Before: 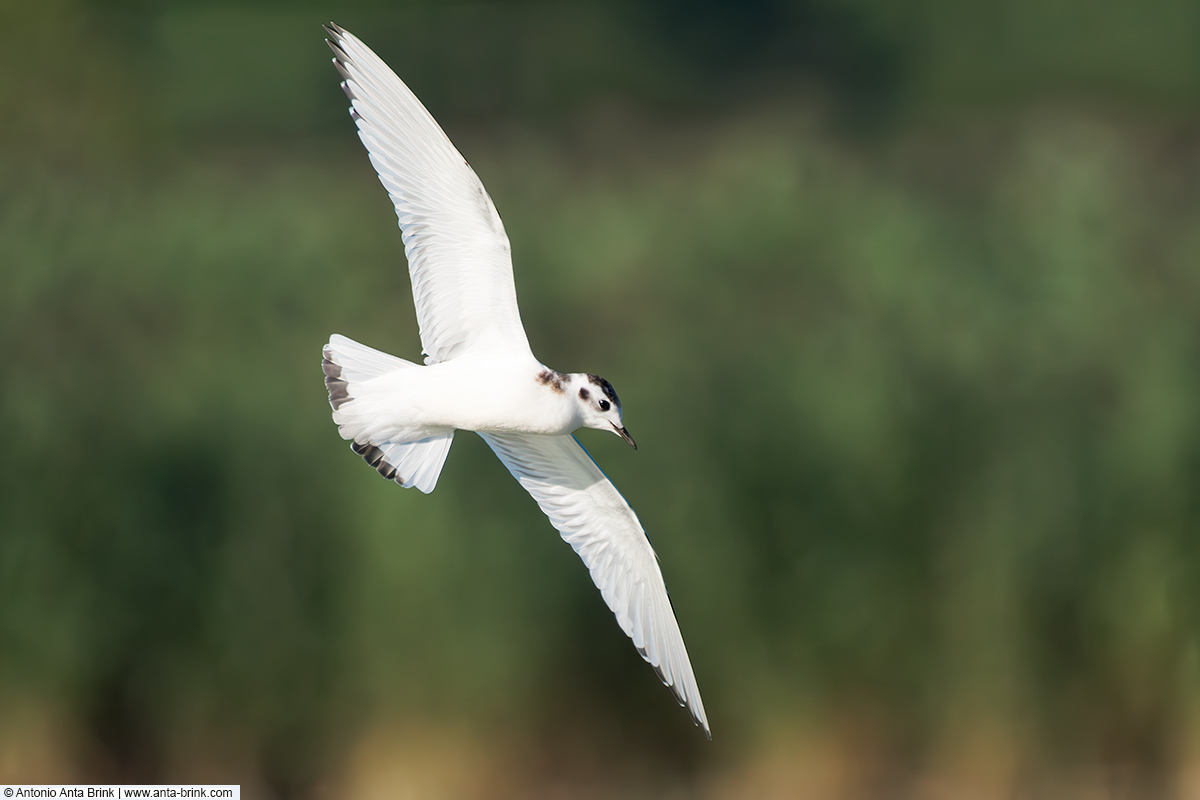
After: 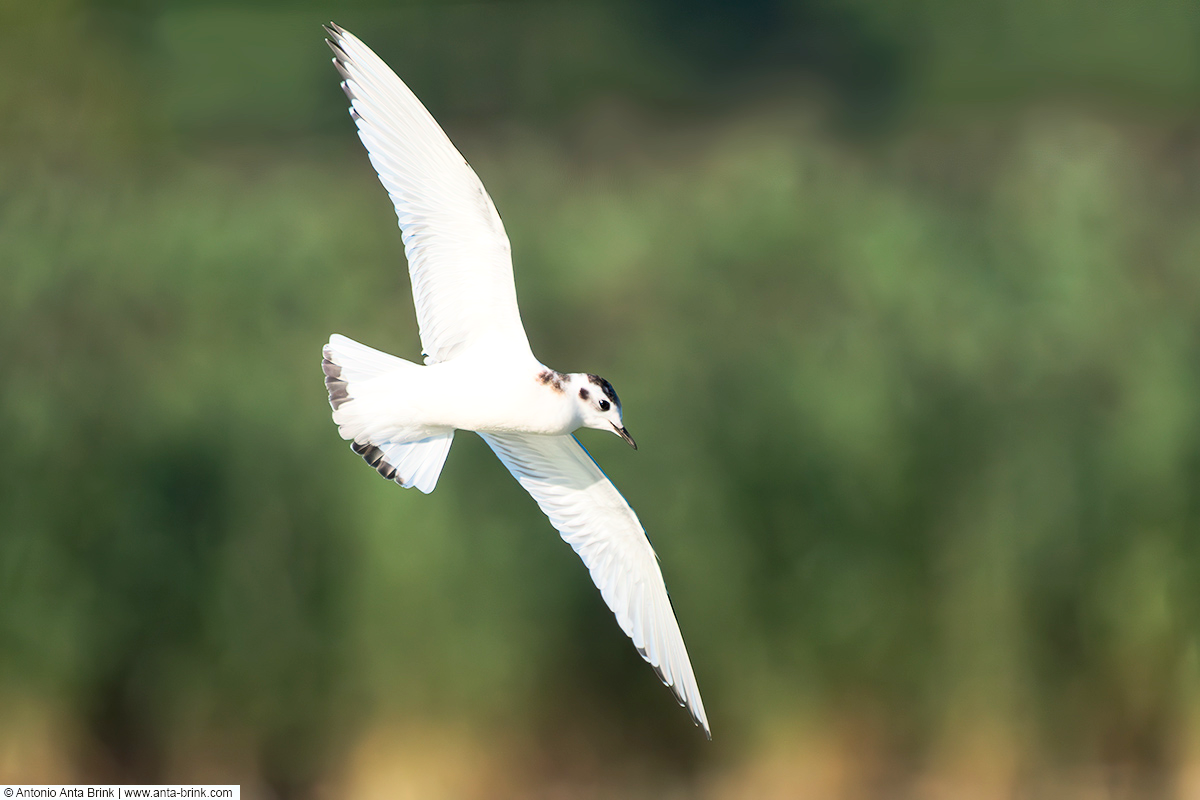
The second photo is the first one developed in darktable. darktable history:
contrast brightness saturation: contrast 0.2, brightness 0.16, saturation 0.22
exposure: exposure 0.131 EV, compensate highlight preservation false
